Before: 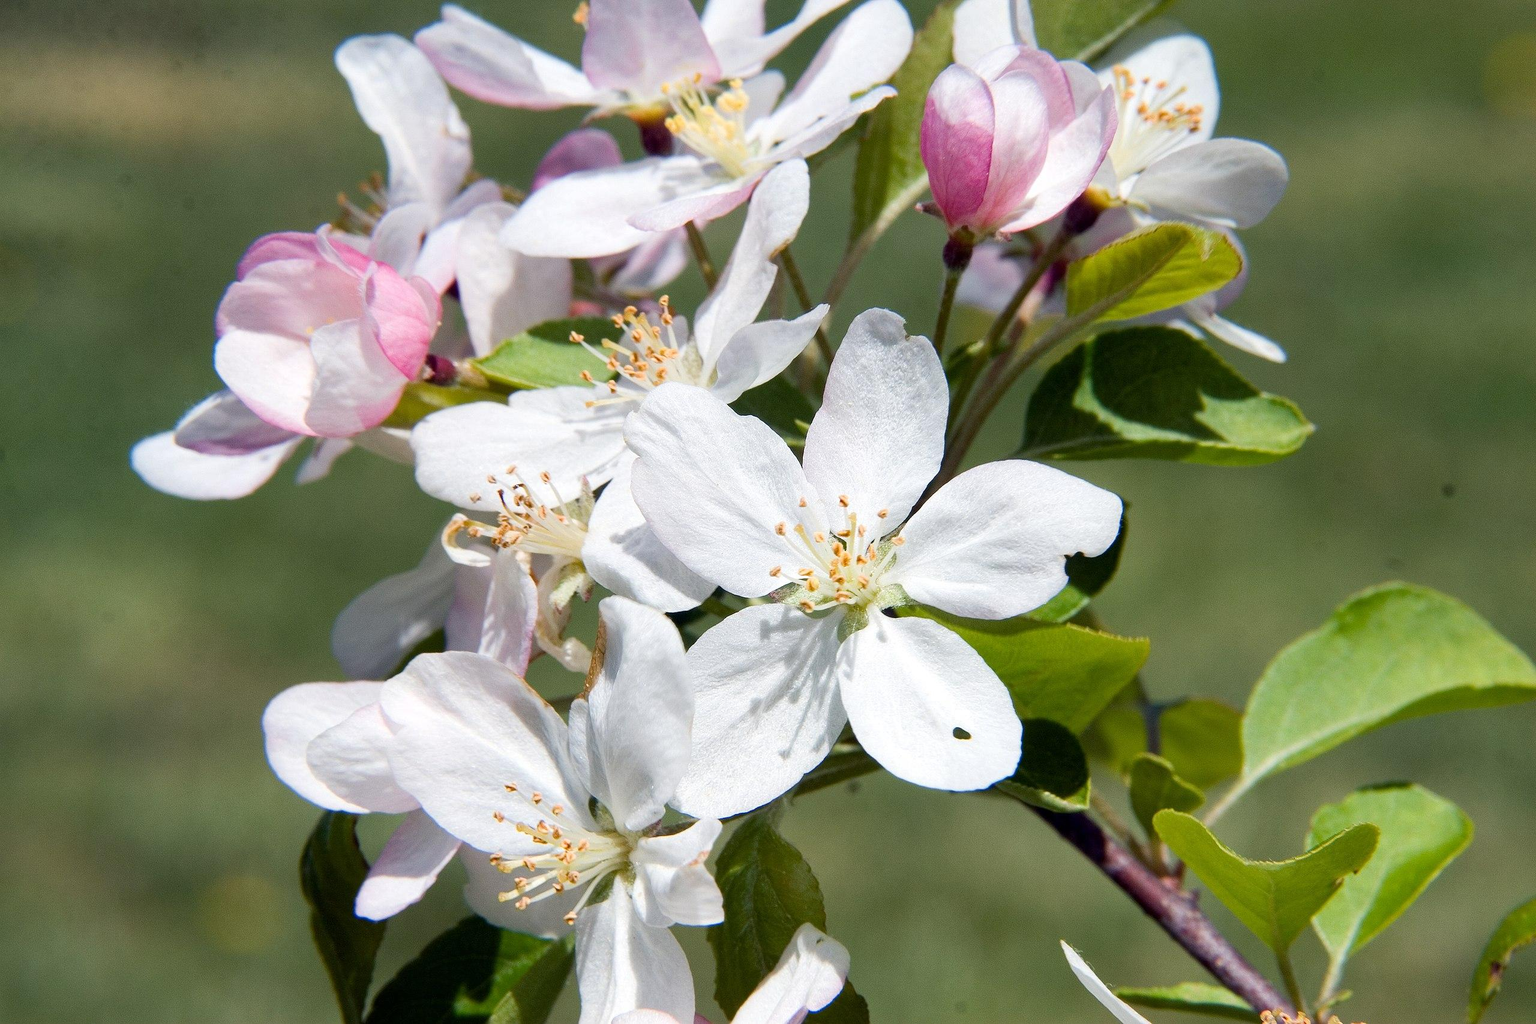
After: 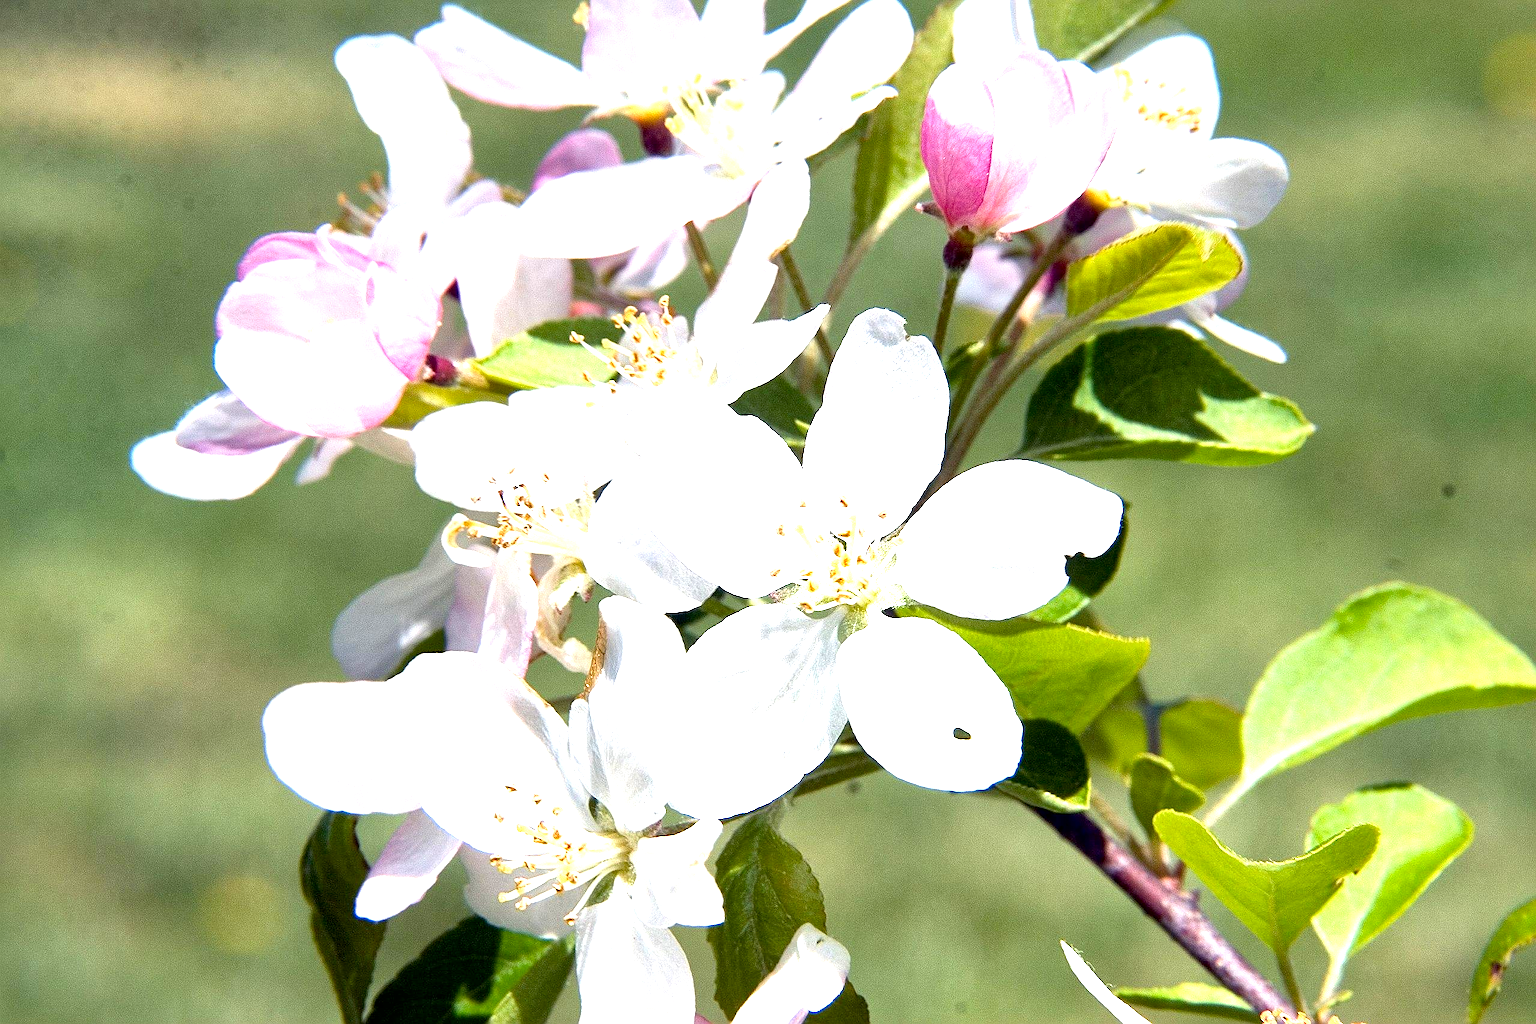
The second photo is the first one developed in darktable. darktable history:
local contrast: mode bilateral grid, contrast 20, coarseness 50, detail 119%, midtone range 0.2
exposure: black level correction 0.001, exposure 1.323 EV, compensate highlight preservation false
sharpen: on, module defaults
contrast brightness saturation: contrast -0.014, brightness -0.009, saturation 0.031
